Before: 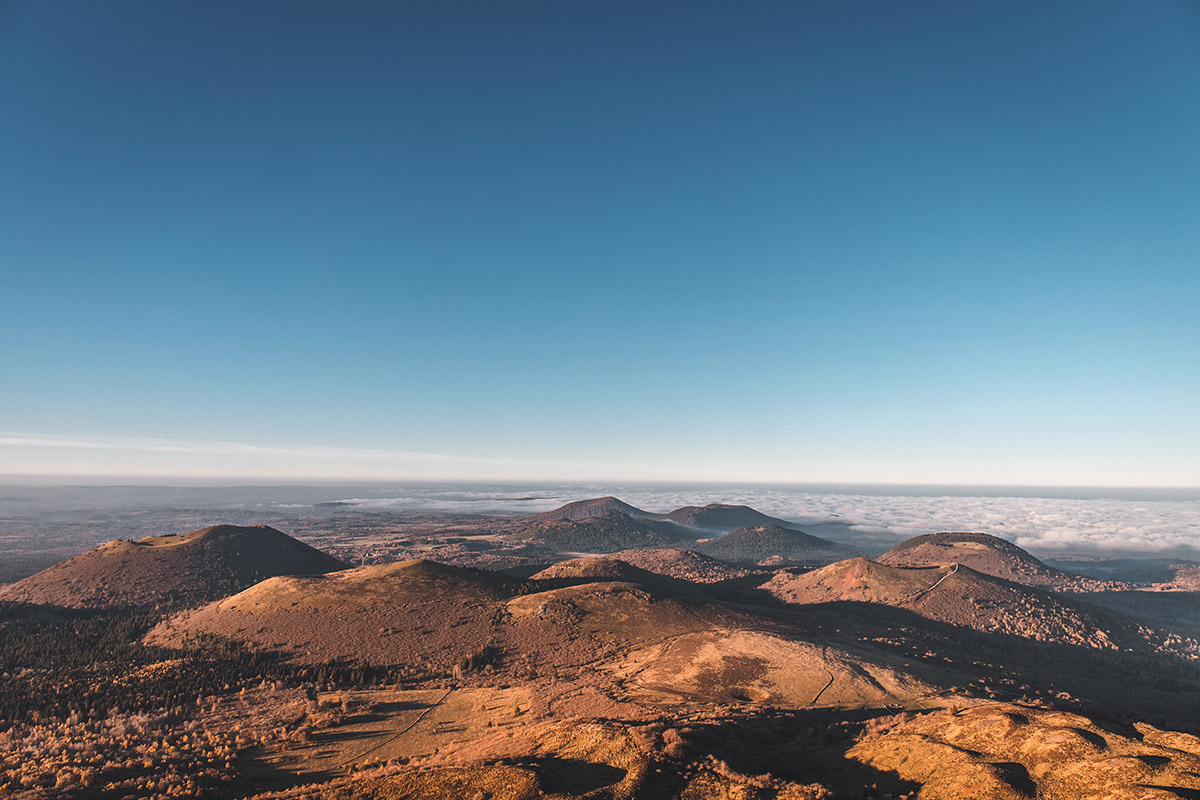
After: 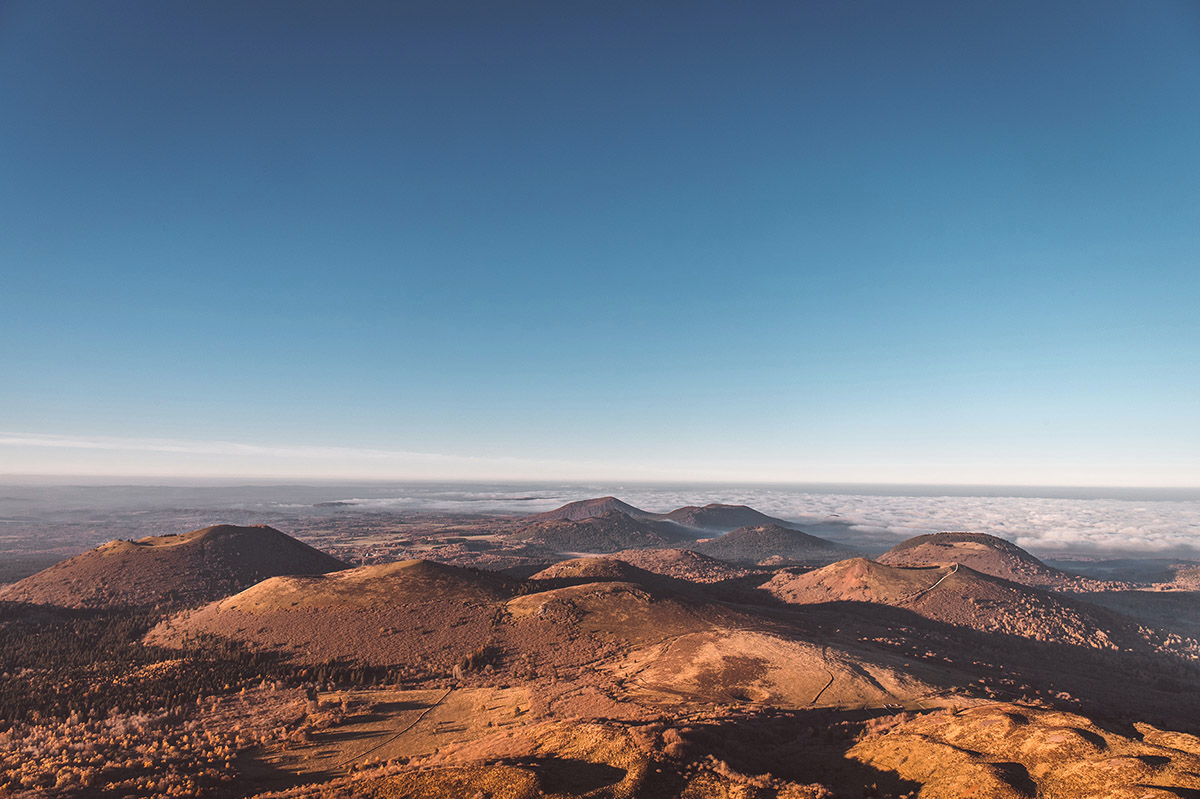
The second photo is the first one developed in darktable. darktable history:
color balance: mode lift, gamma, gain (sRGB), lift [1, 1.049, 1, 1]
crop: bottom 0.071%
